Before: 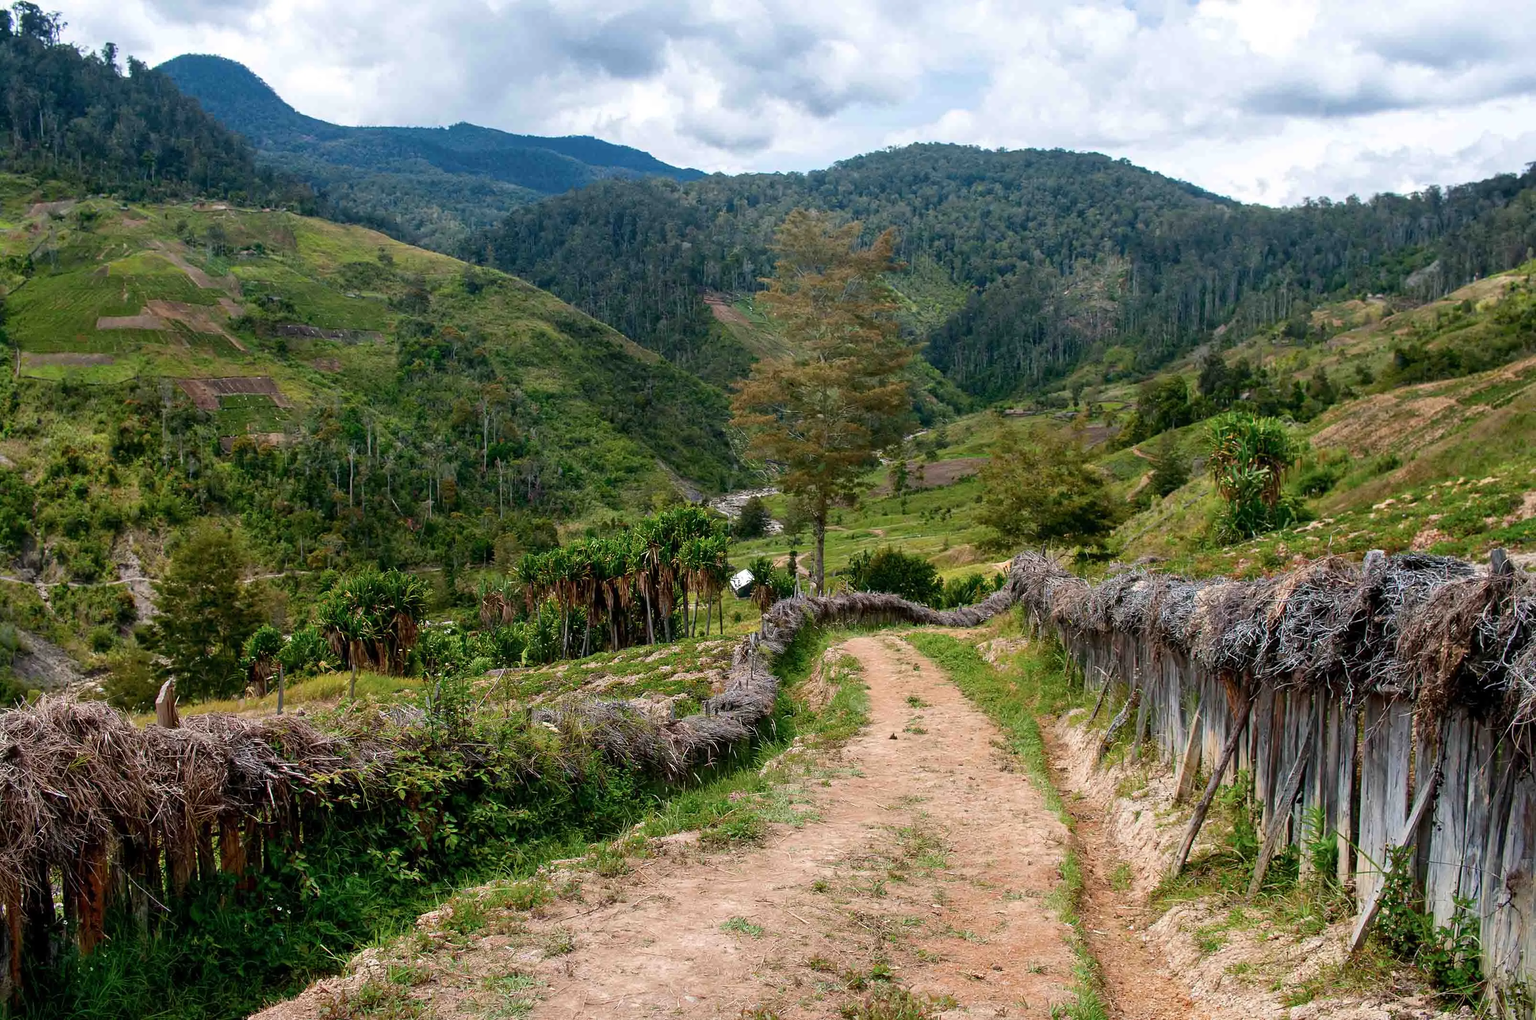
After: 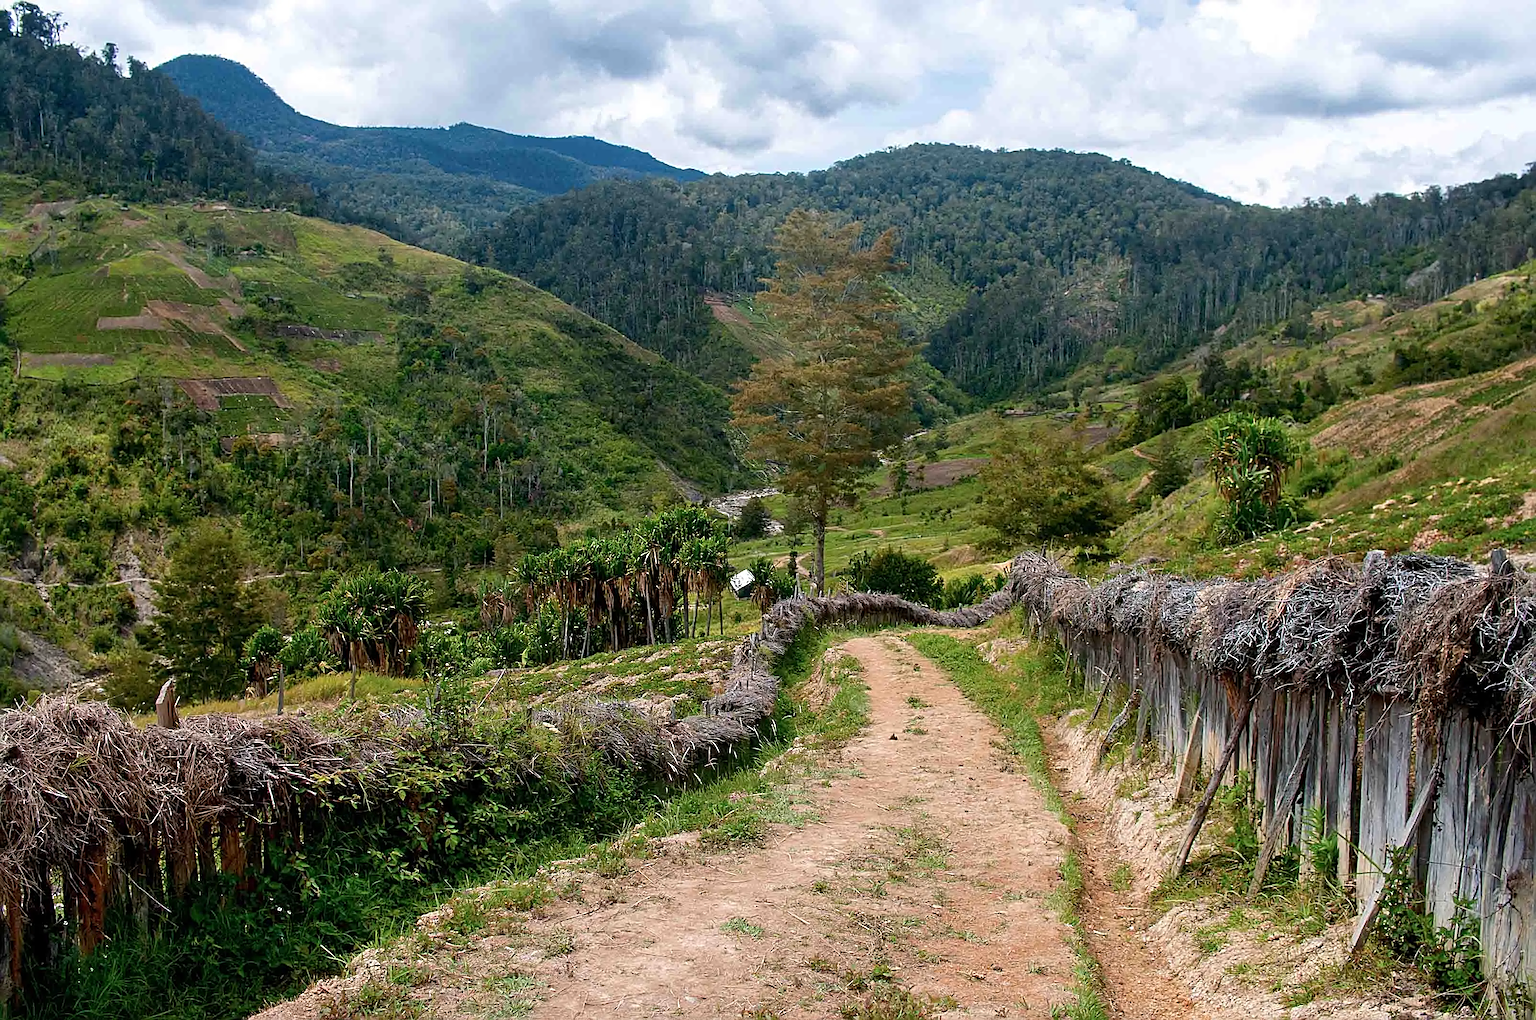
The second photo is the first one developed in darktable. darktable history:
sharpen: radius 2.688, amount 0.672
